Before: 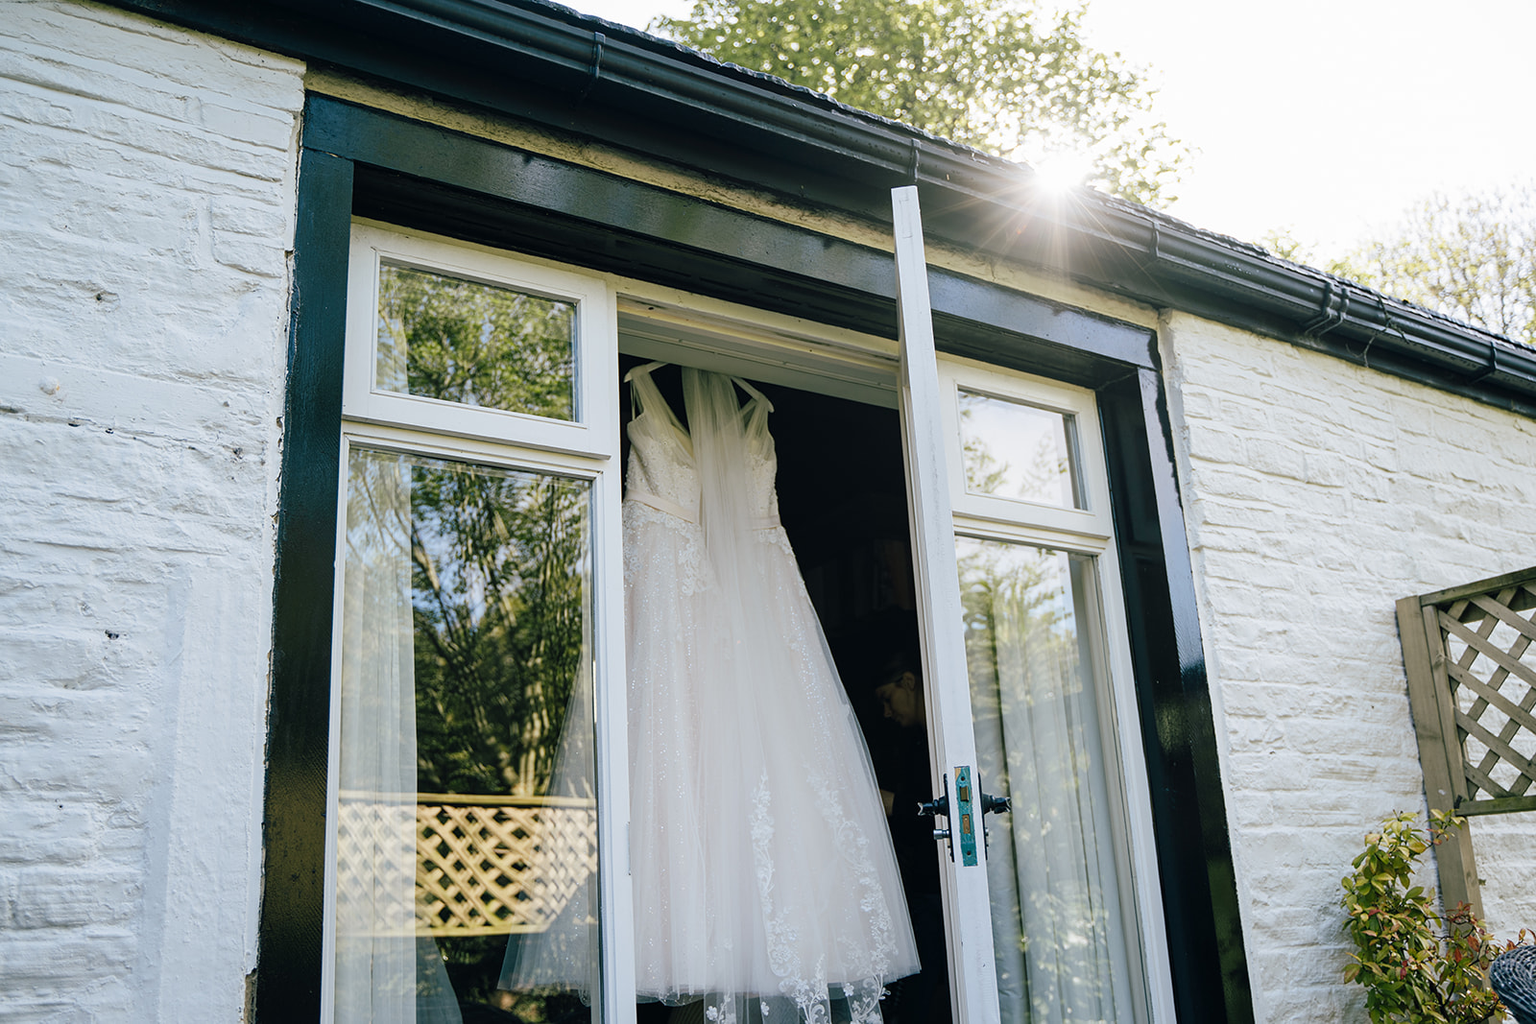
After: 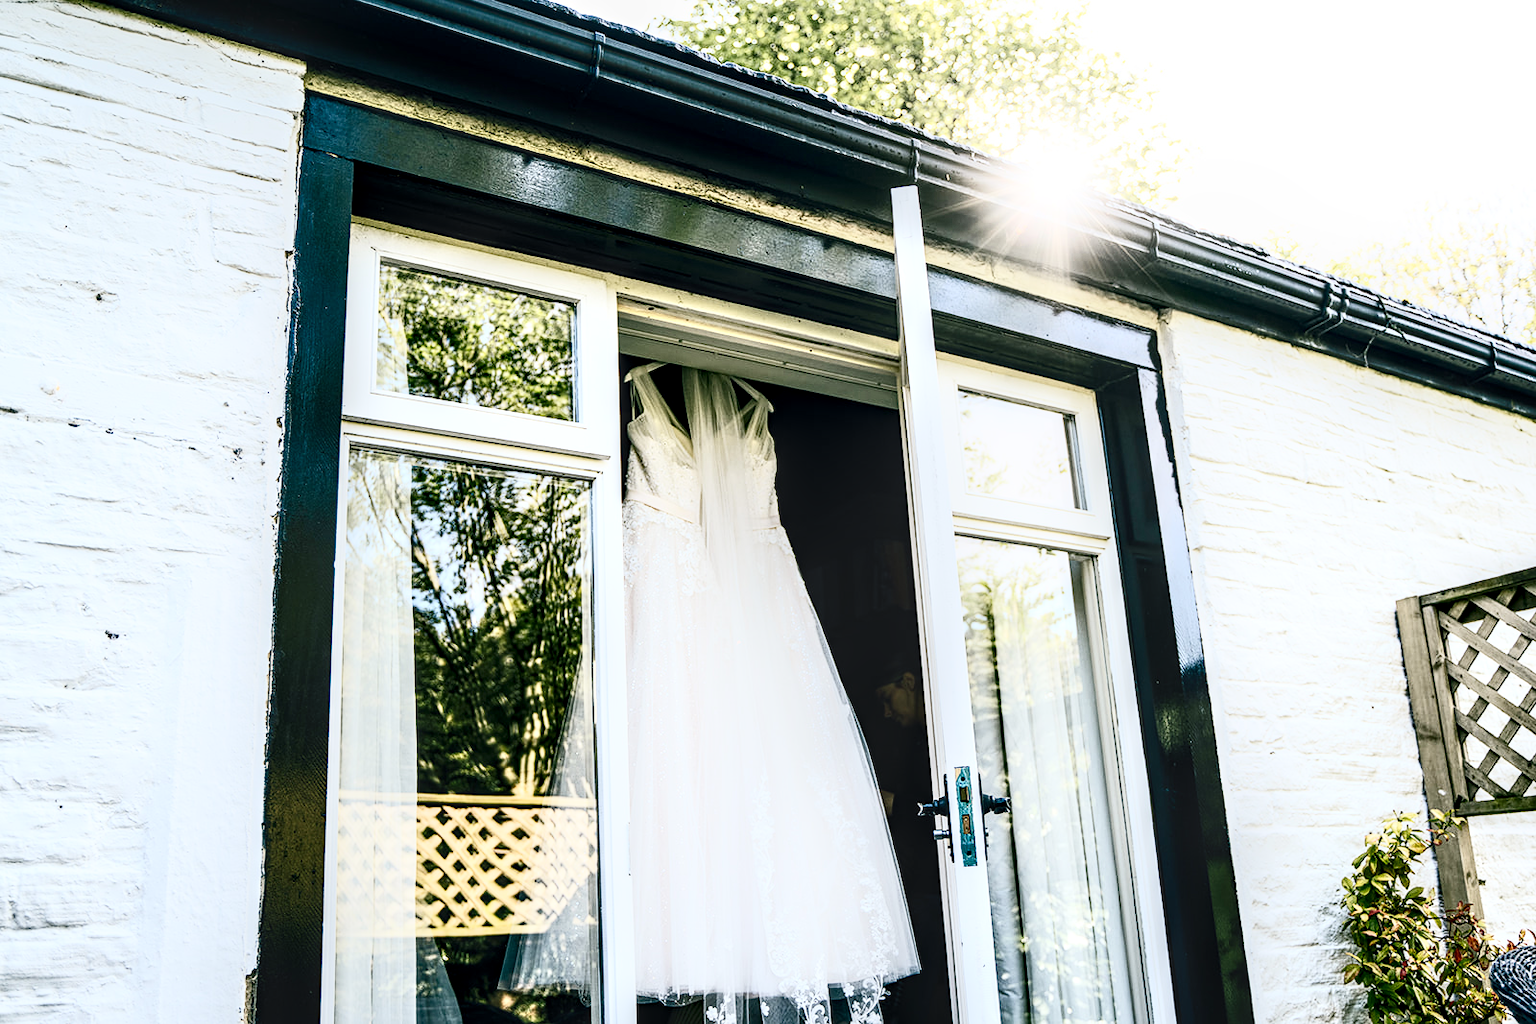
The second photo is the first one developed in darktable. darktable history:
local contrast: detail 160%
tone curve: curves: ch0 [(0, 0) (0.004, 0.002) (0.02, 0.013) (0.218, 0.218) (0.664, 0.718) (0.832, 0.873) (1, 1)], preserve colors none
contrast brightness saturation: contrast 0.619, brightness 0.345, saturation 0.141
